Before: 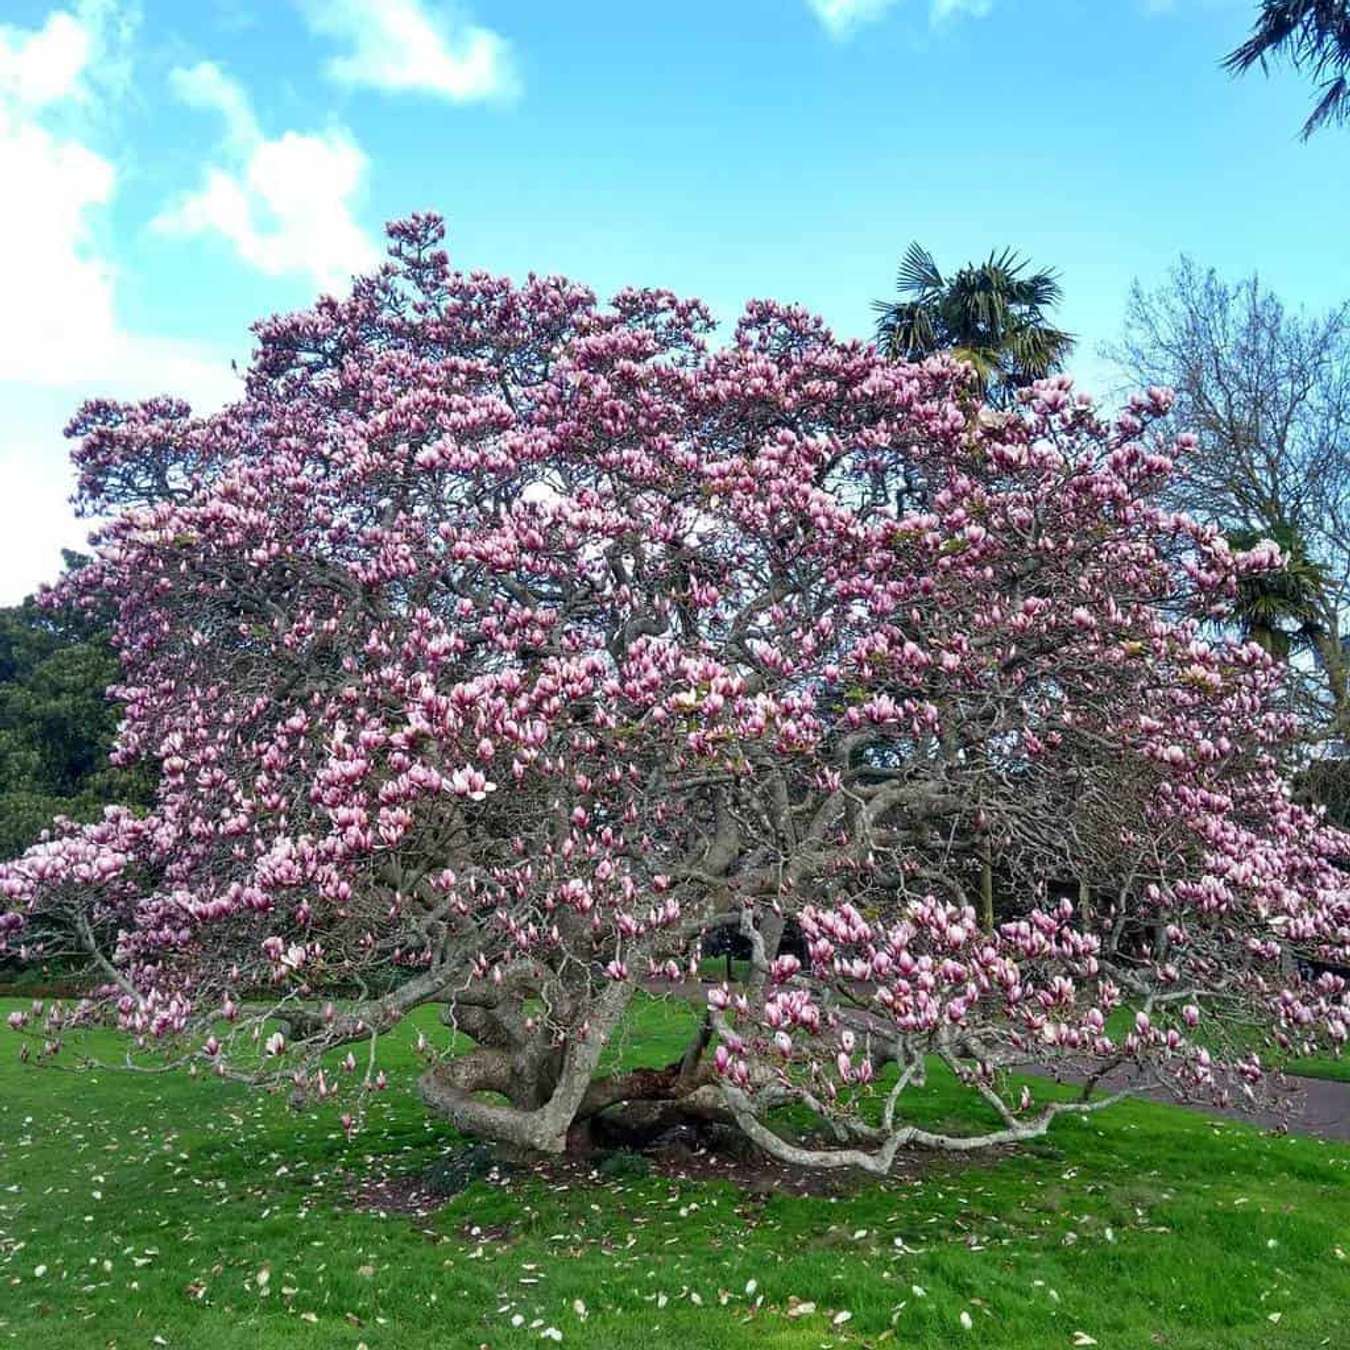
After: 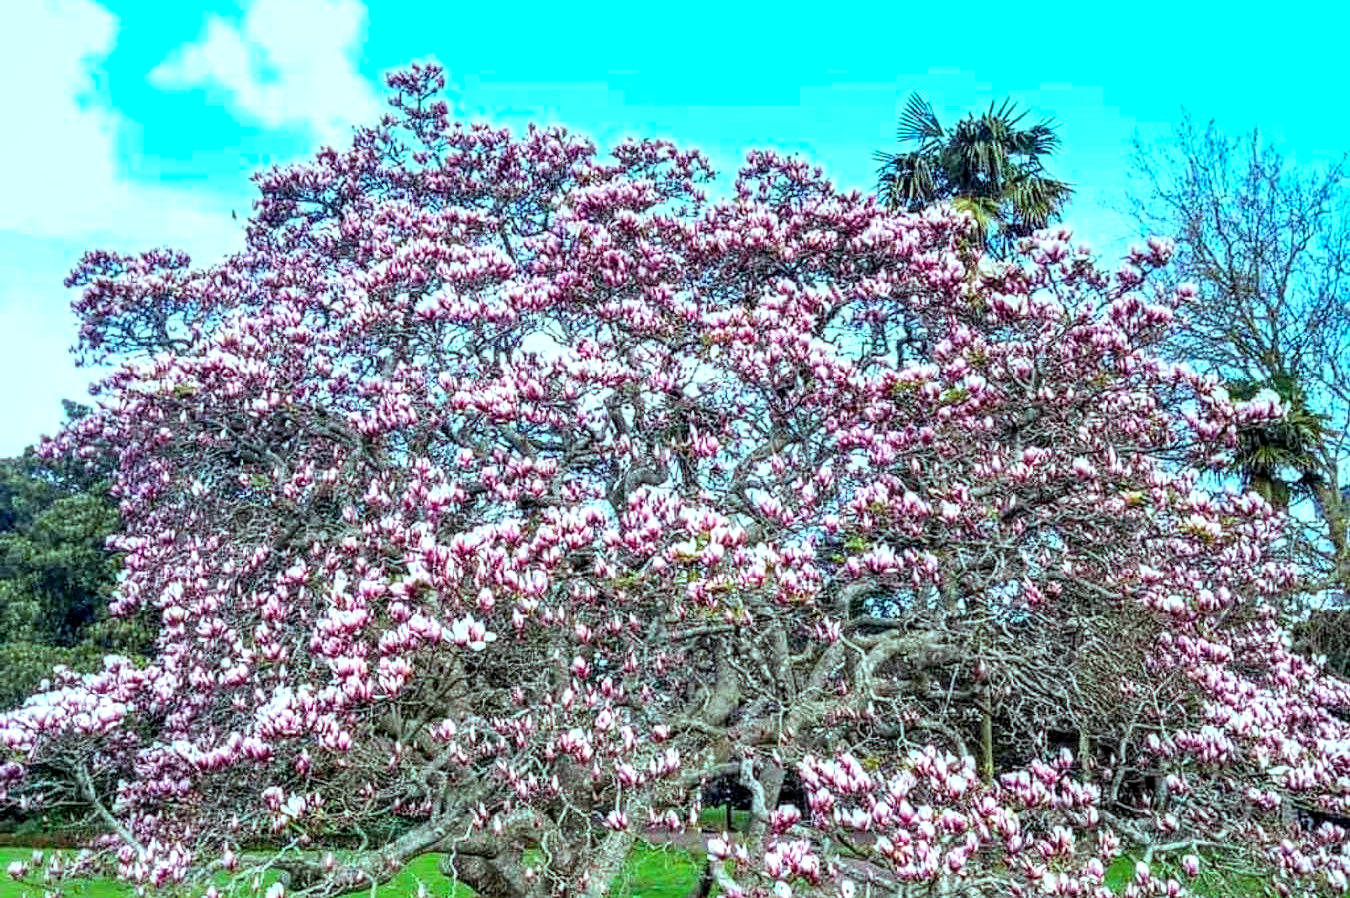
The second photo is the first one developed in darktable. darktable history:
color balance rgb: highlights gain › chroma 4.003%, highlights gain › hue 201.4°, perceptual saturation grading › global saturation 30.797%
crop: top 11.182%, bottom 22.295%
local contrast: detail 155%
exposure: exposure 0.209 EV, compensate highlight preservation false
contrast brightness saturation: contrast 0.143, brightness 0.208
